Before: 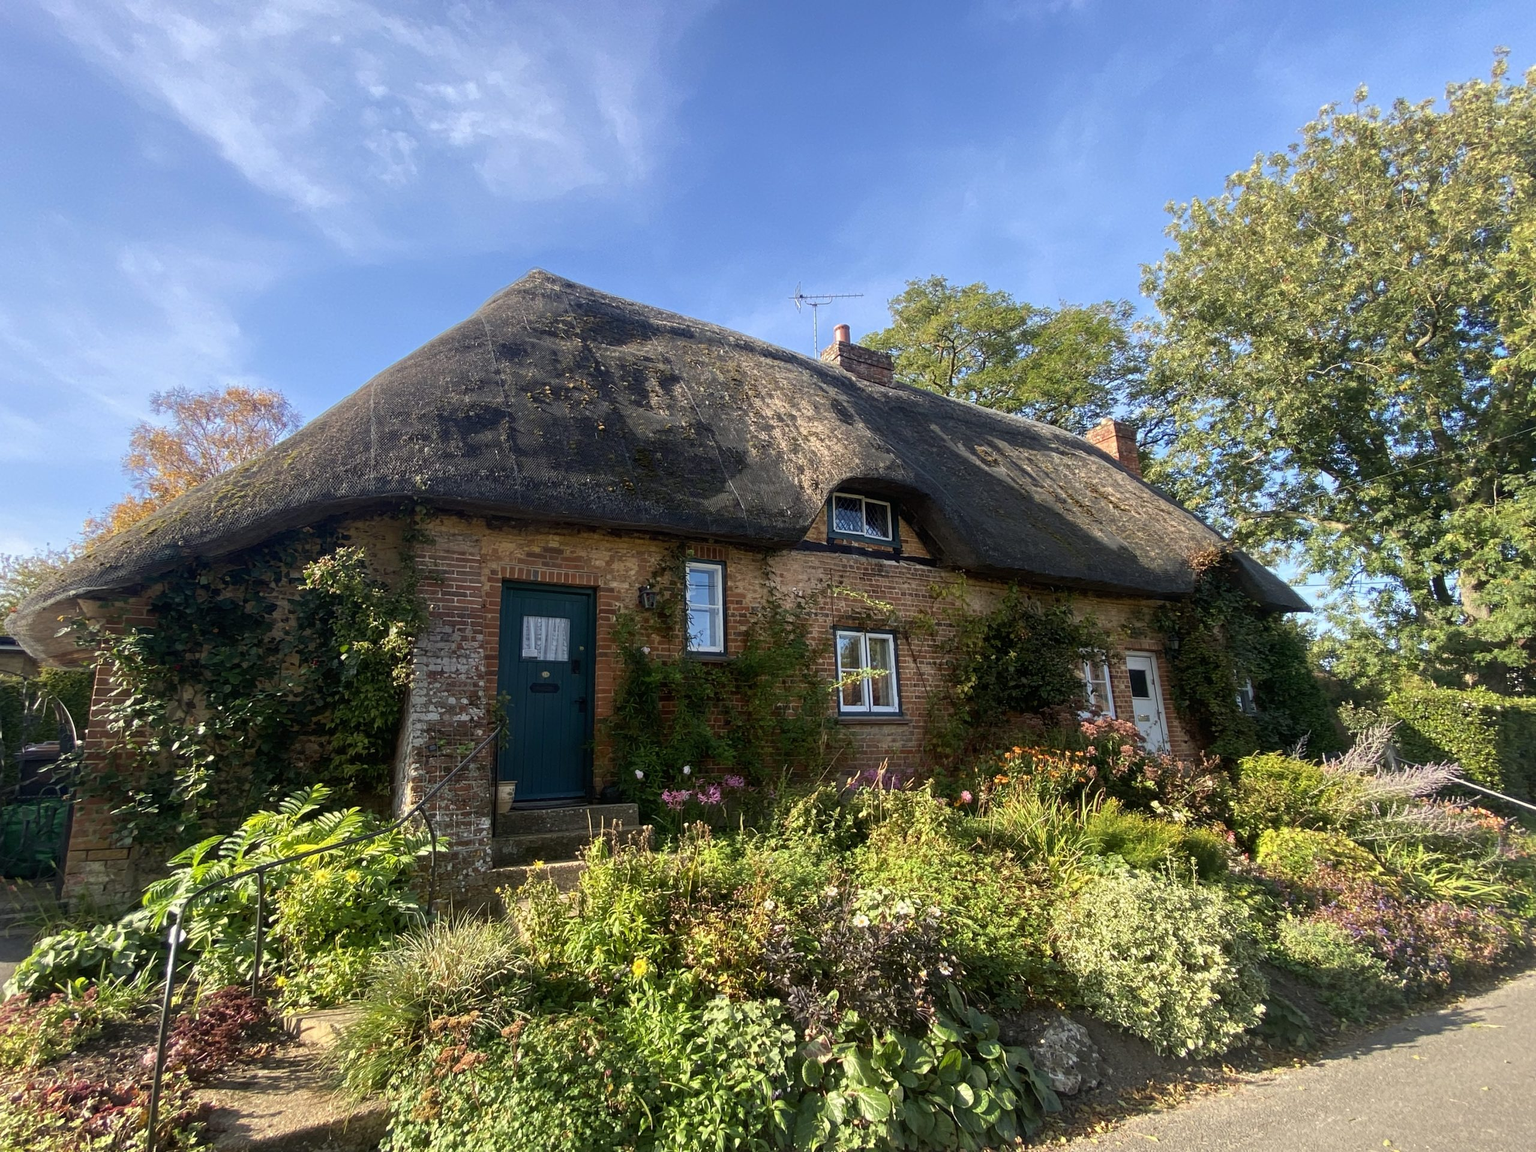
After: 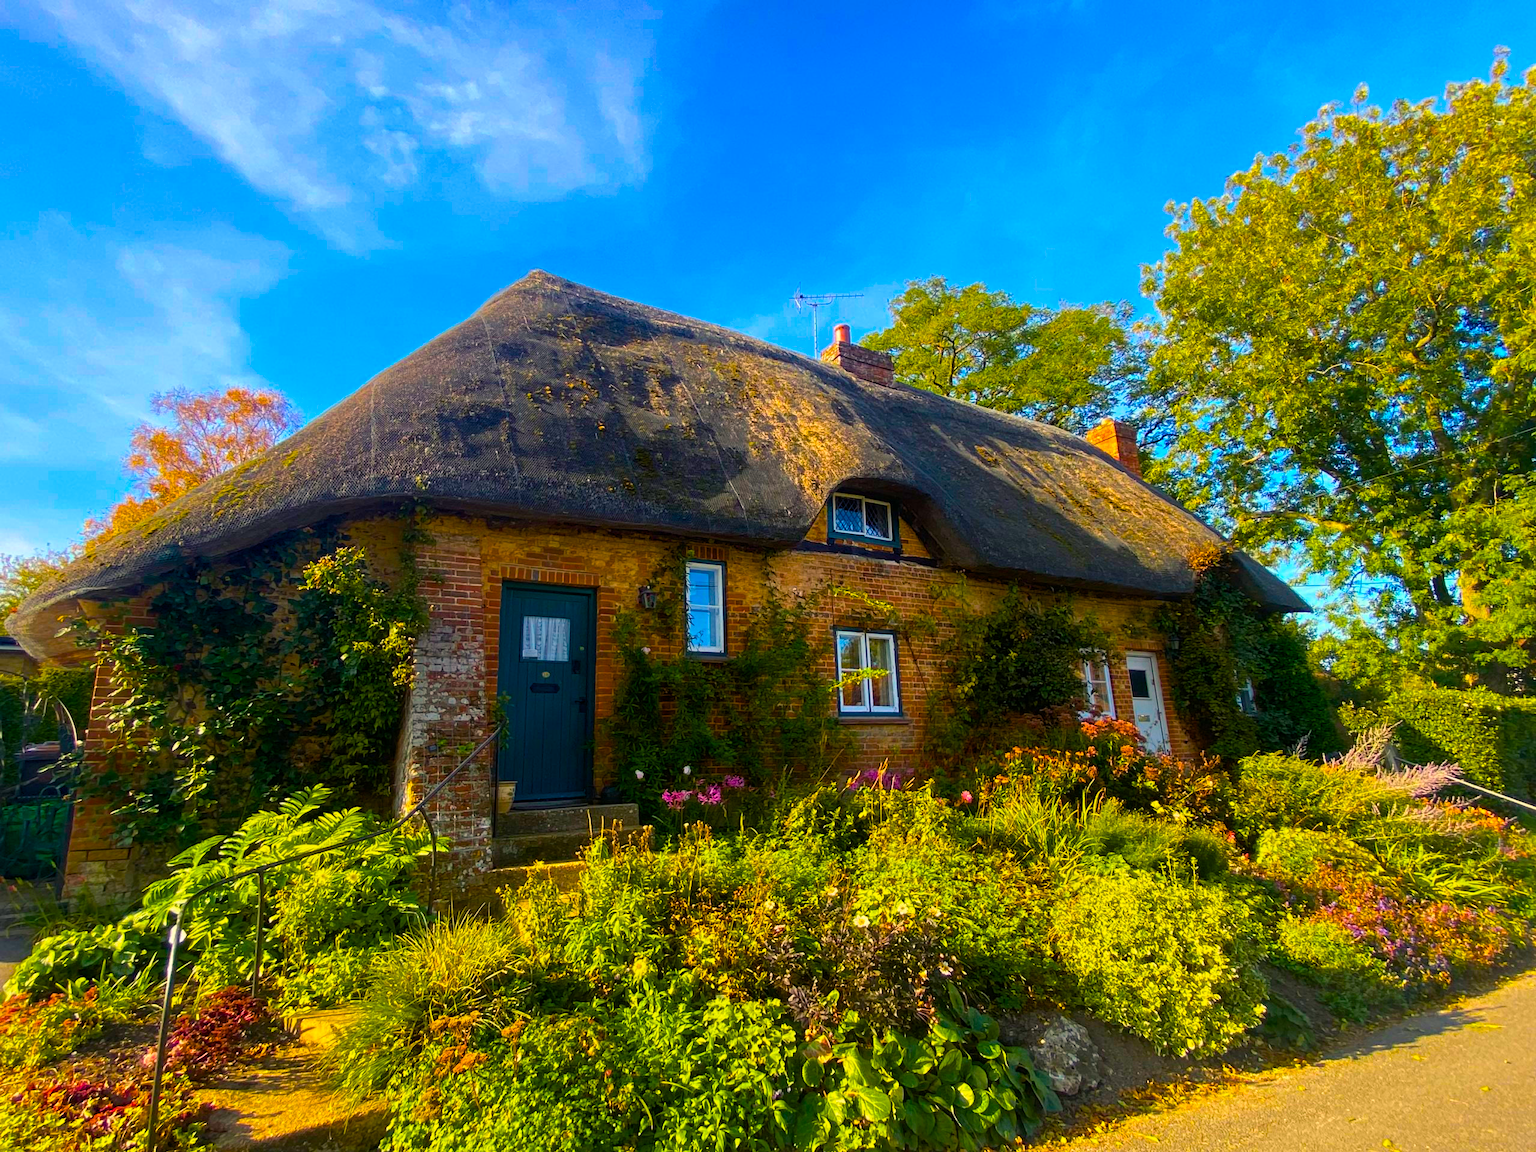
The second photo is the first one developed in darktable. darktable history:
color balance rgb: highlights gain › chroma 2.073%, highlights gain › hue 74.06°, perceptual saturation grading › global saturation 65.072%, perceptual saturation grading › highlights 49.545%, perceptual saturation grading › shadows 29.394%, global vibrance 30.583%
